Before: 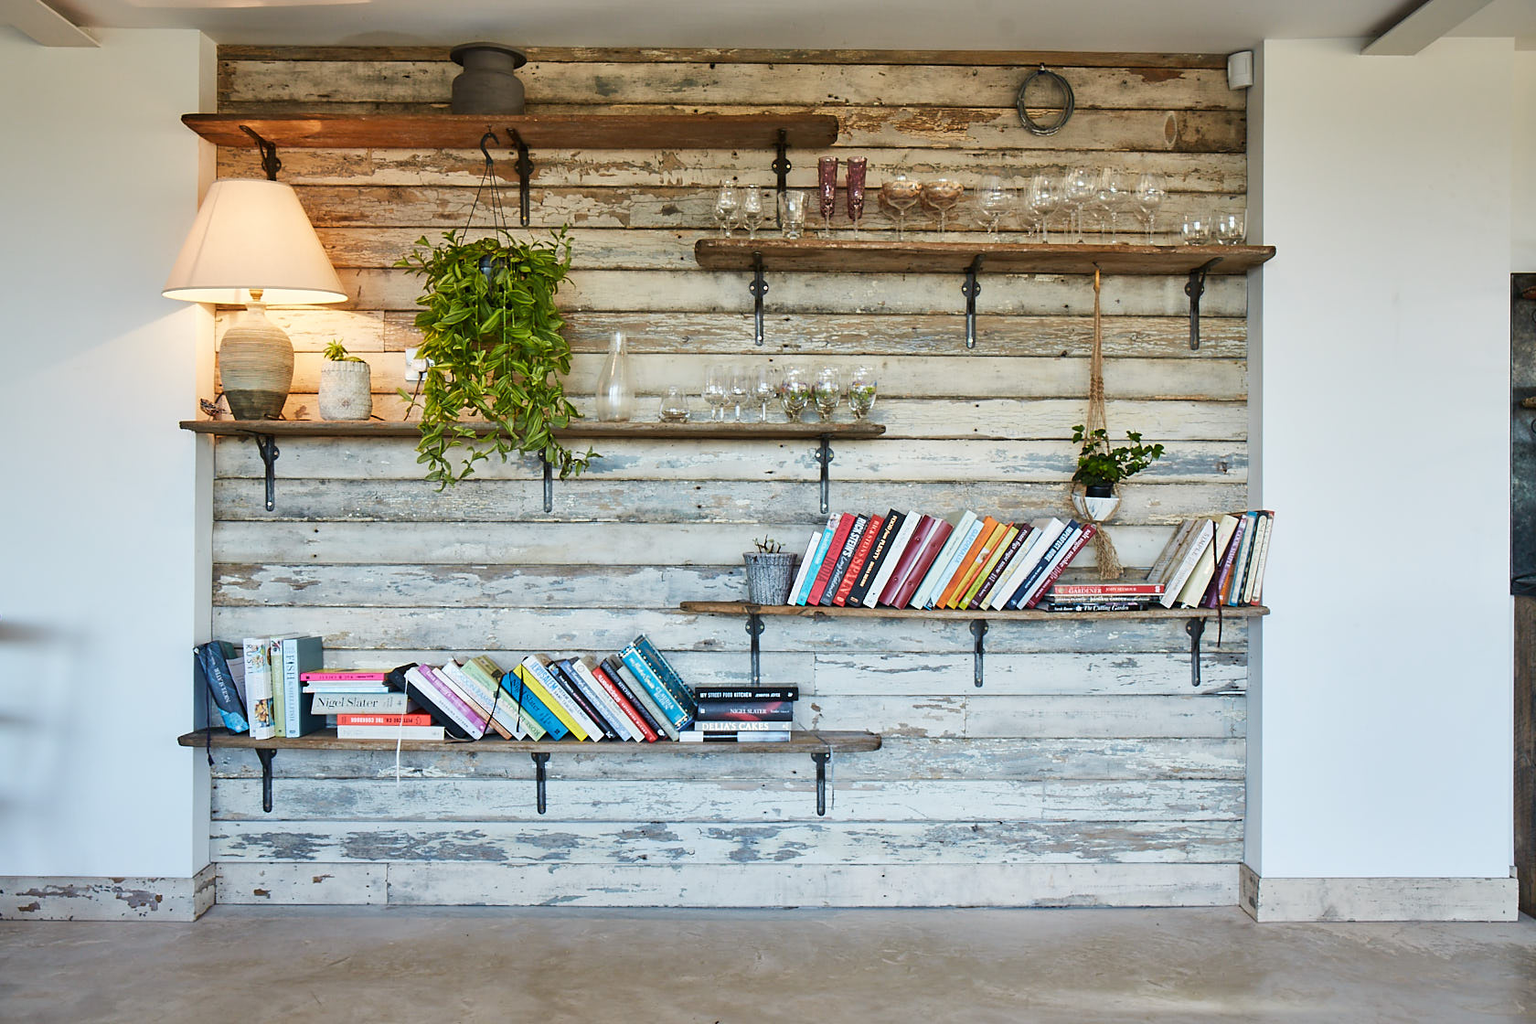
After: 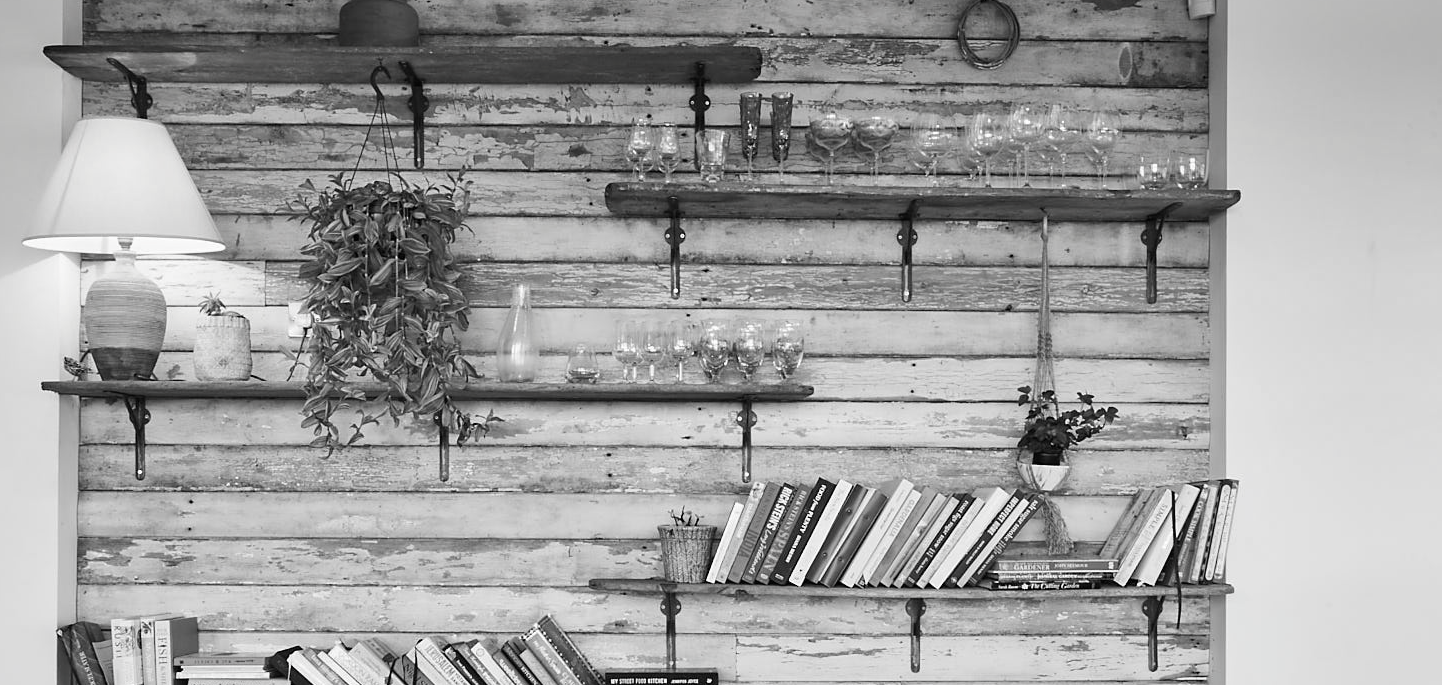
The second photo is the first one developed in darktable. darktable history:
crop and rotate: left 9.253%, top 7.132%, right 4.876%, bottom 31.702%
contrast brightness saturation: saturation -0.996
